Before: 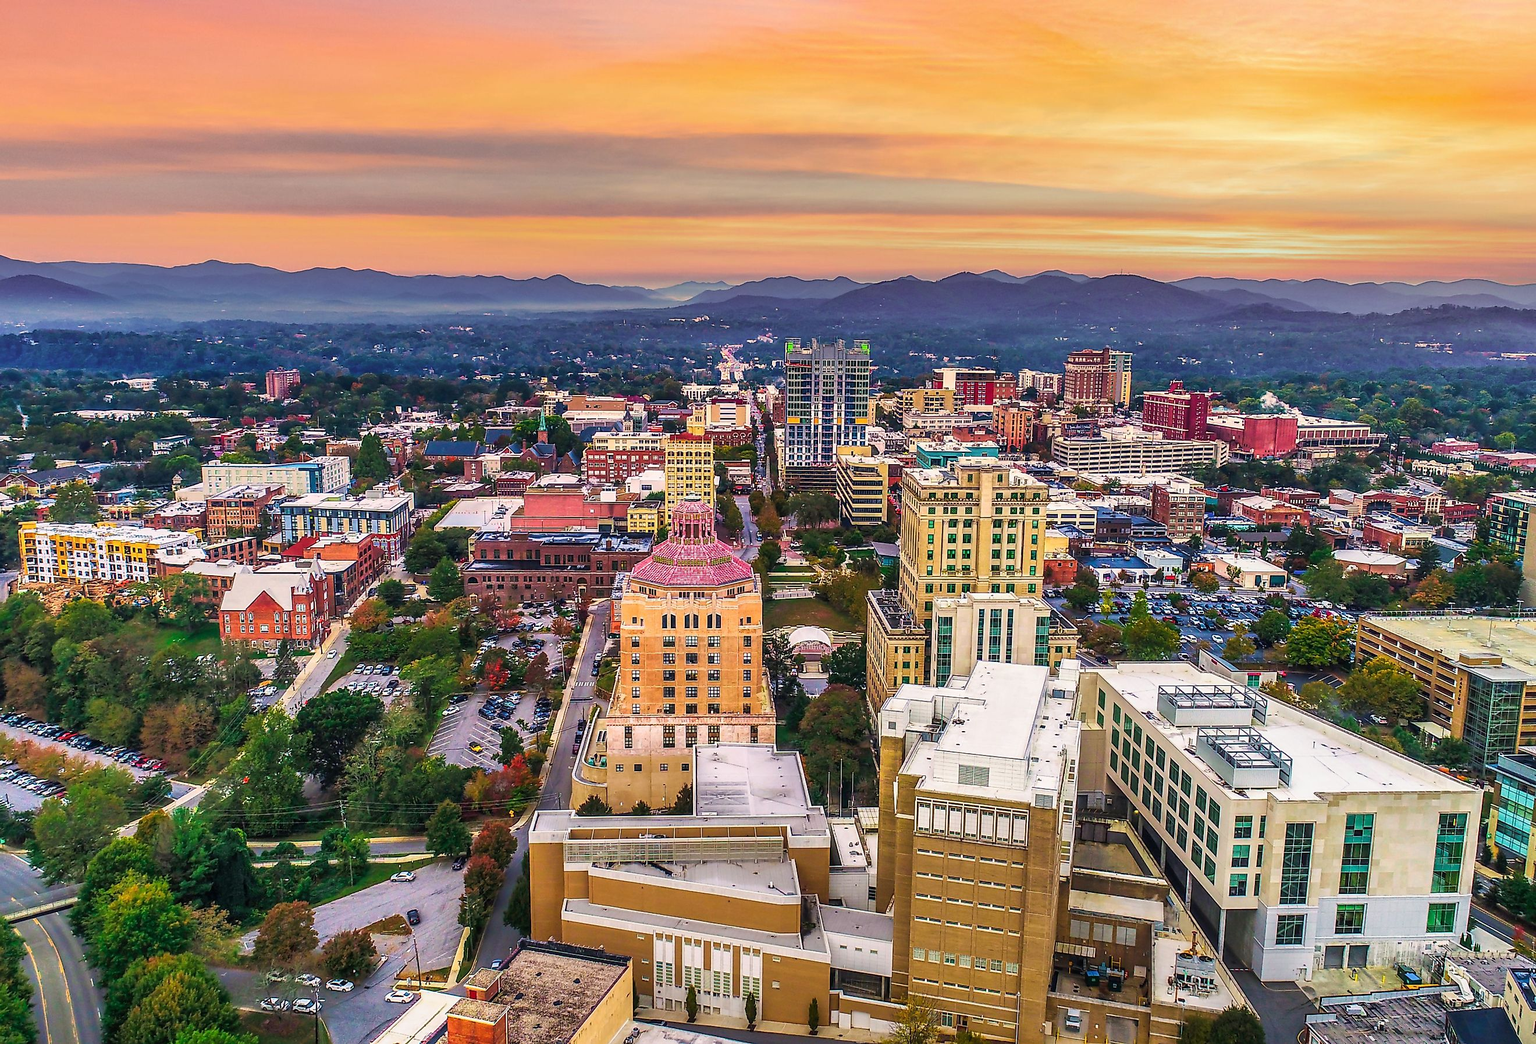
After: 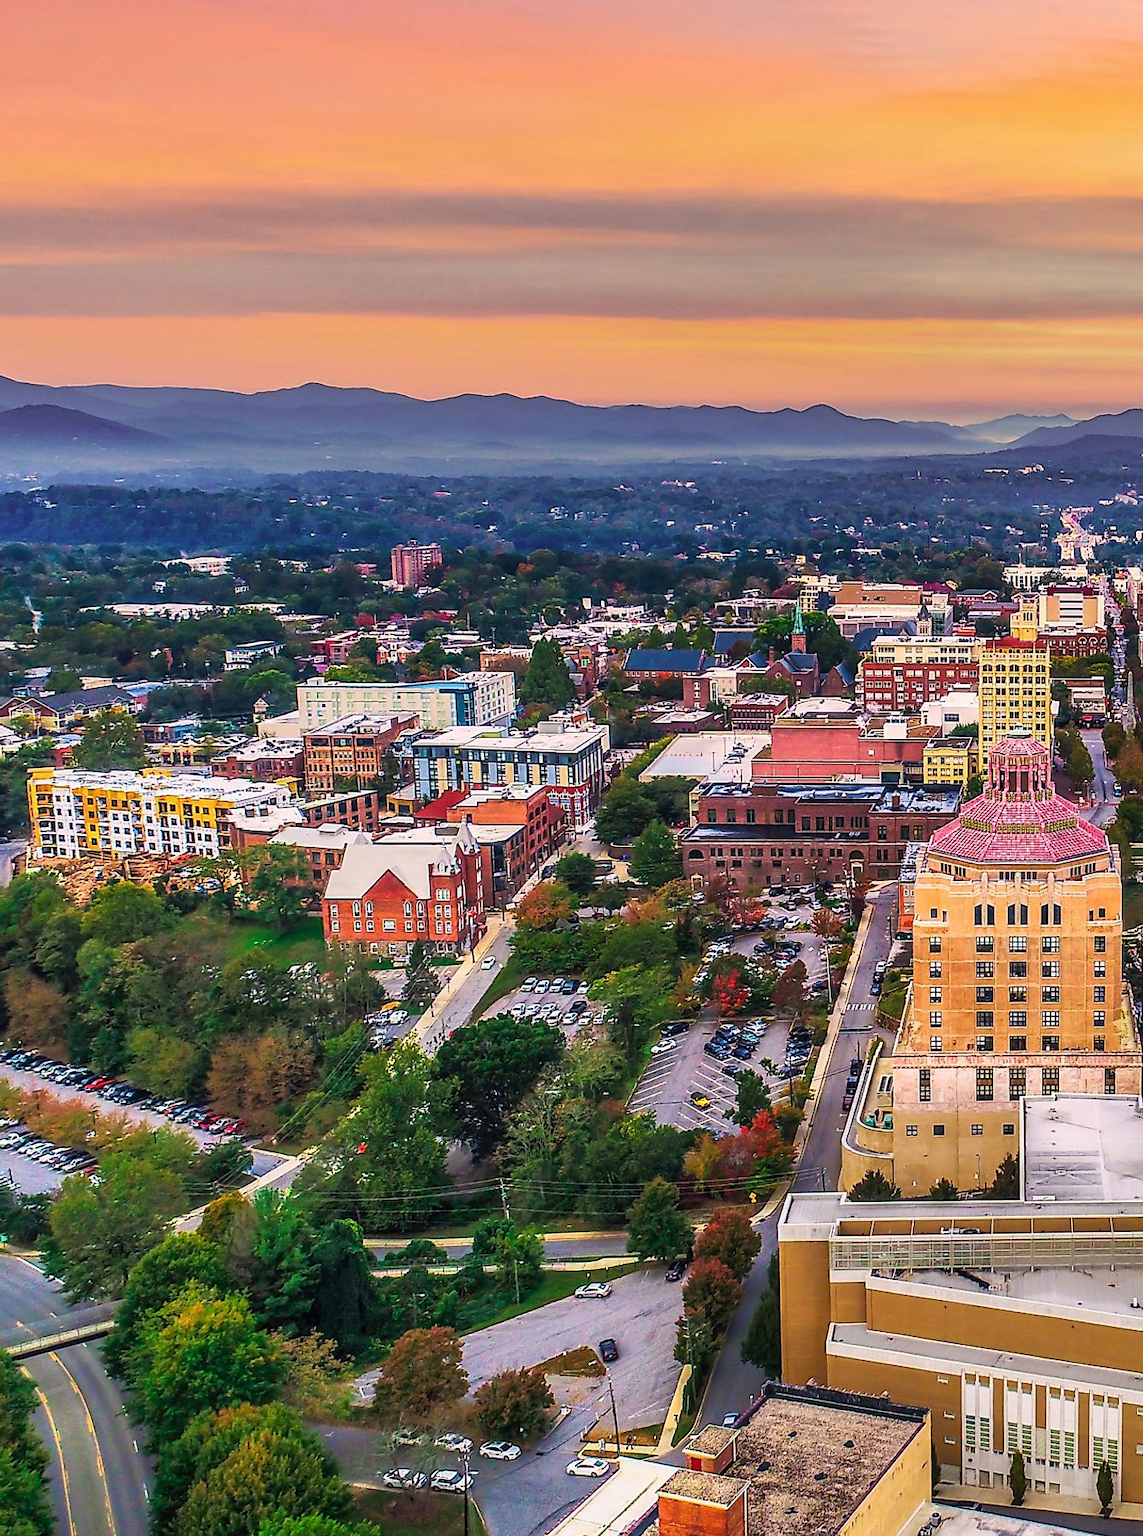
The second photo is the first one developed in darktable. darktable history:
crop and rotate: left 0.001%, top 0%, right 49.357%
